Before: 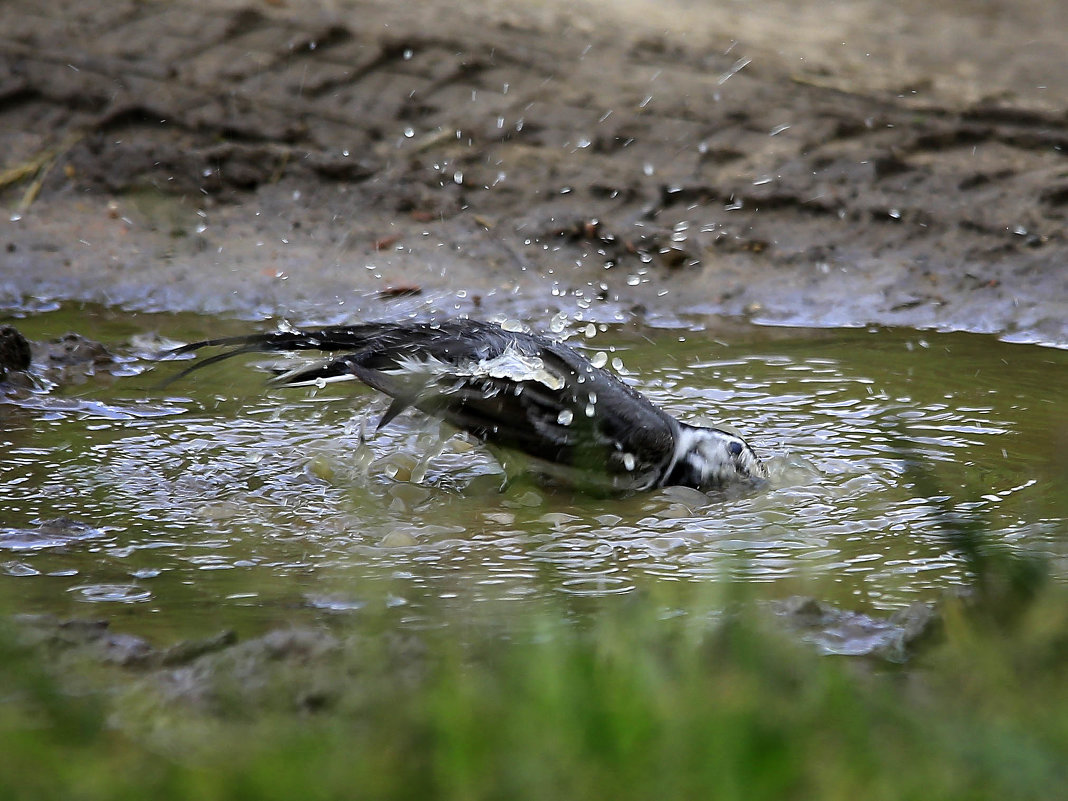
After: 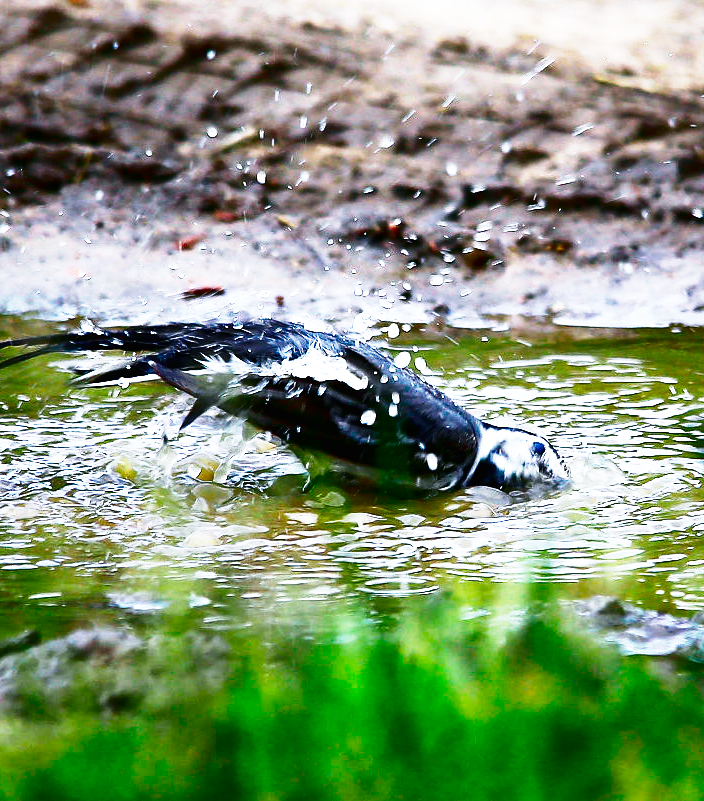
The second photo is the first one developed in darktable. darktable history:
base curve: curves: ch0 [(0, 0) (0.495, 0.917) (1, 1)], preserve colors none
contrast brightness saturation: contrast 0.089, brightness -0.6, saturation 0.166
exposure: black level correction 0, exposure 0.694 EV, compensate highlight preservation false
color balance rgb: highlights gain › chroma 0.938%, highlights gain › hue 23.73°, global offset › luminance 0.714%, perceptual saturation grading › global saturation 39.269%, perceptual brilliance grading › global brilliance 4.321%
crop and rotate: left 18.52%, right 15.516%
color calibration: gray › normalize channels true, x 0.37, y 0.382, temperature 4313.06 K, gamut compression 0.024
